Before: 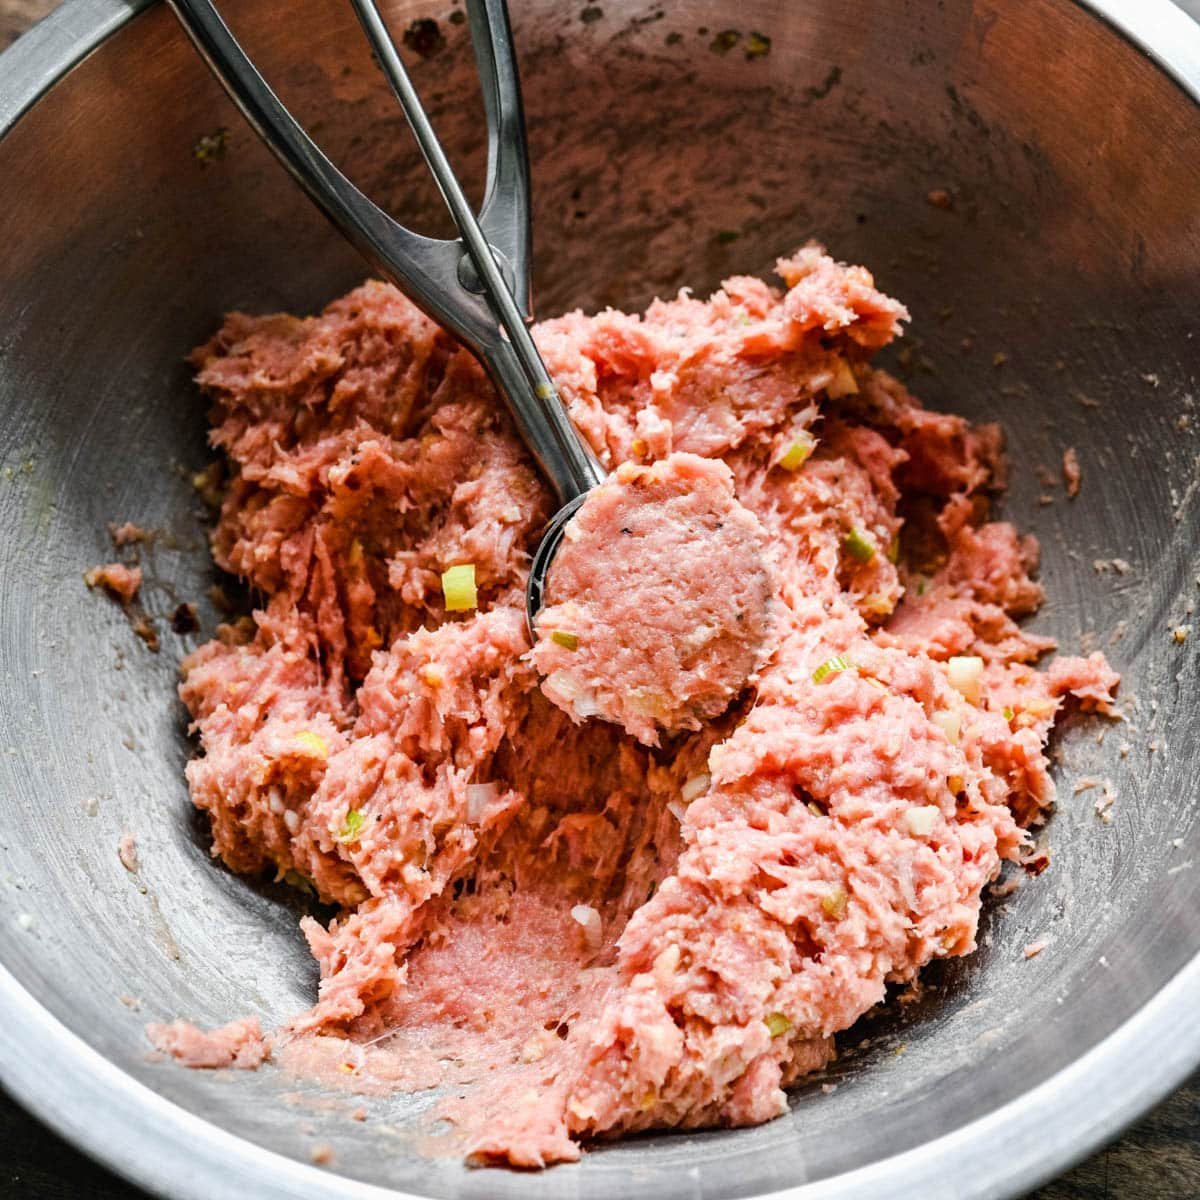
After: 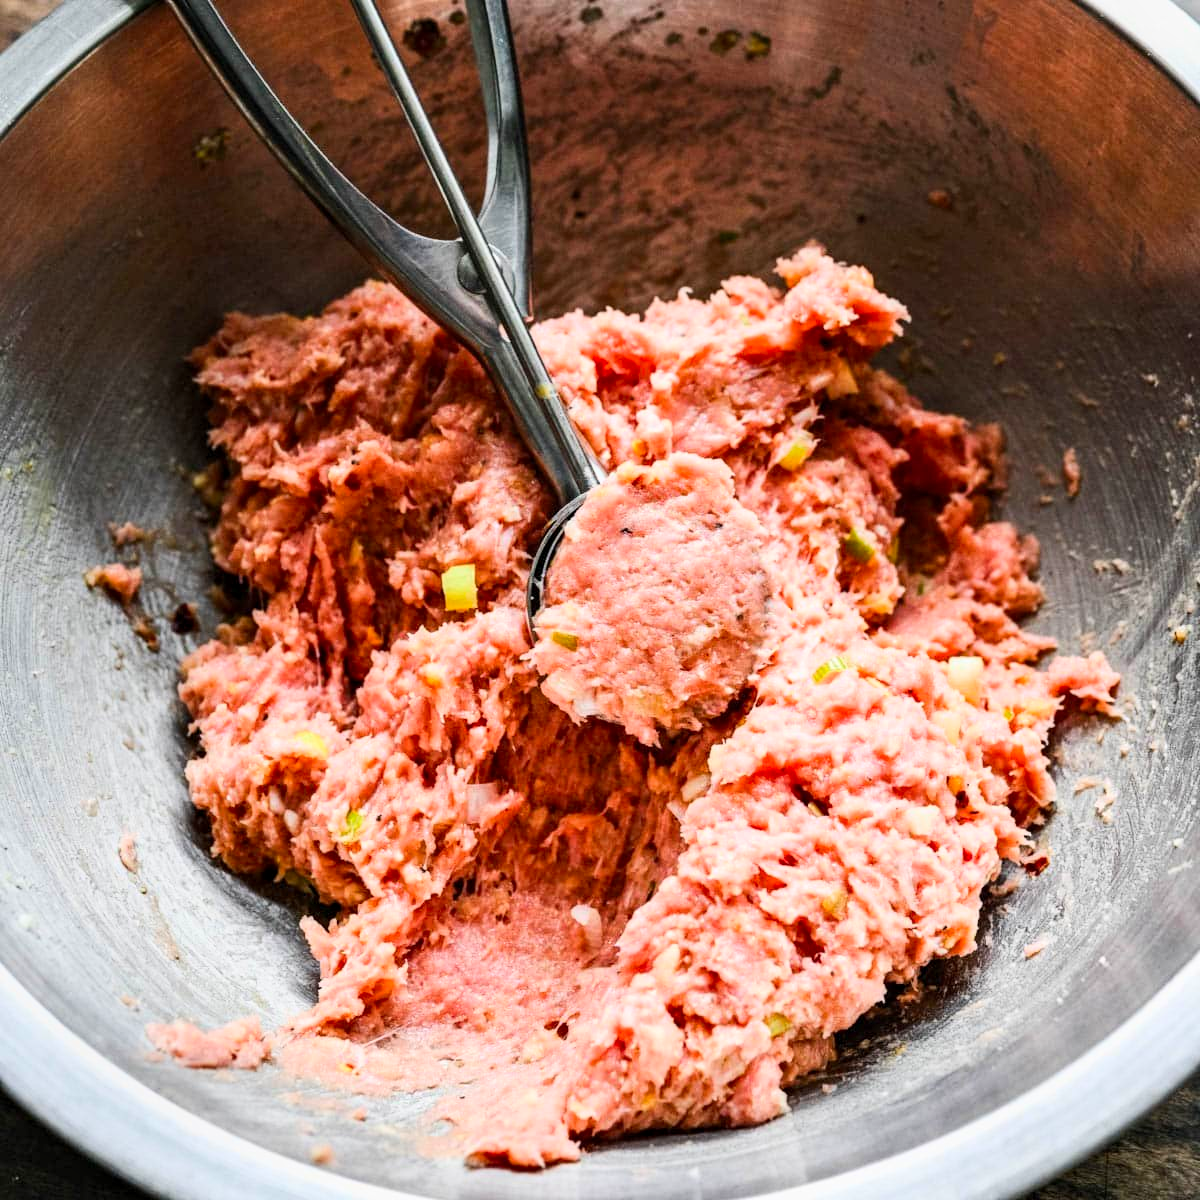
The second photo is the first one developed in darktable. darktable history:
contrast brightness saturation: contrast 0.2, brightness 0.16, saturation 0.22
local contrast: highlights 61%, shadows 106%, detail 107%, midtone range 0.529
